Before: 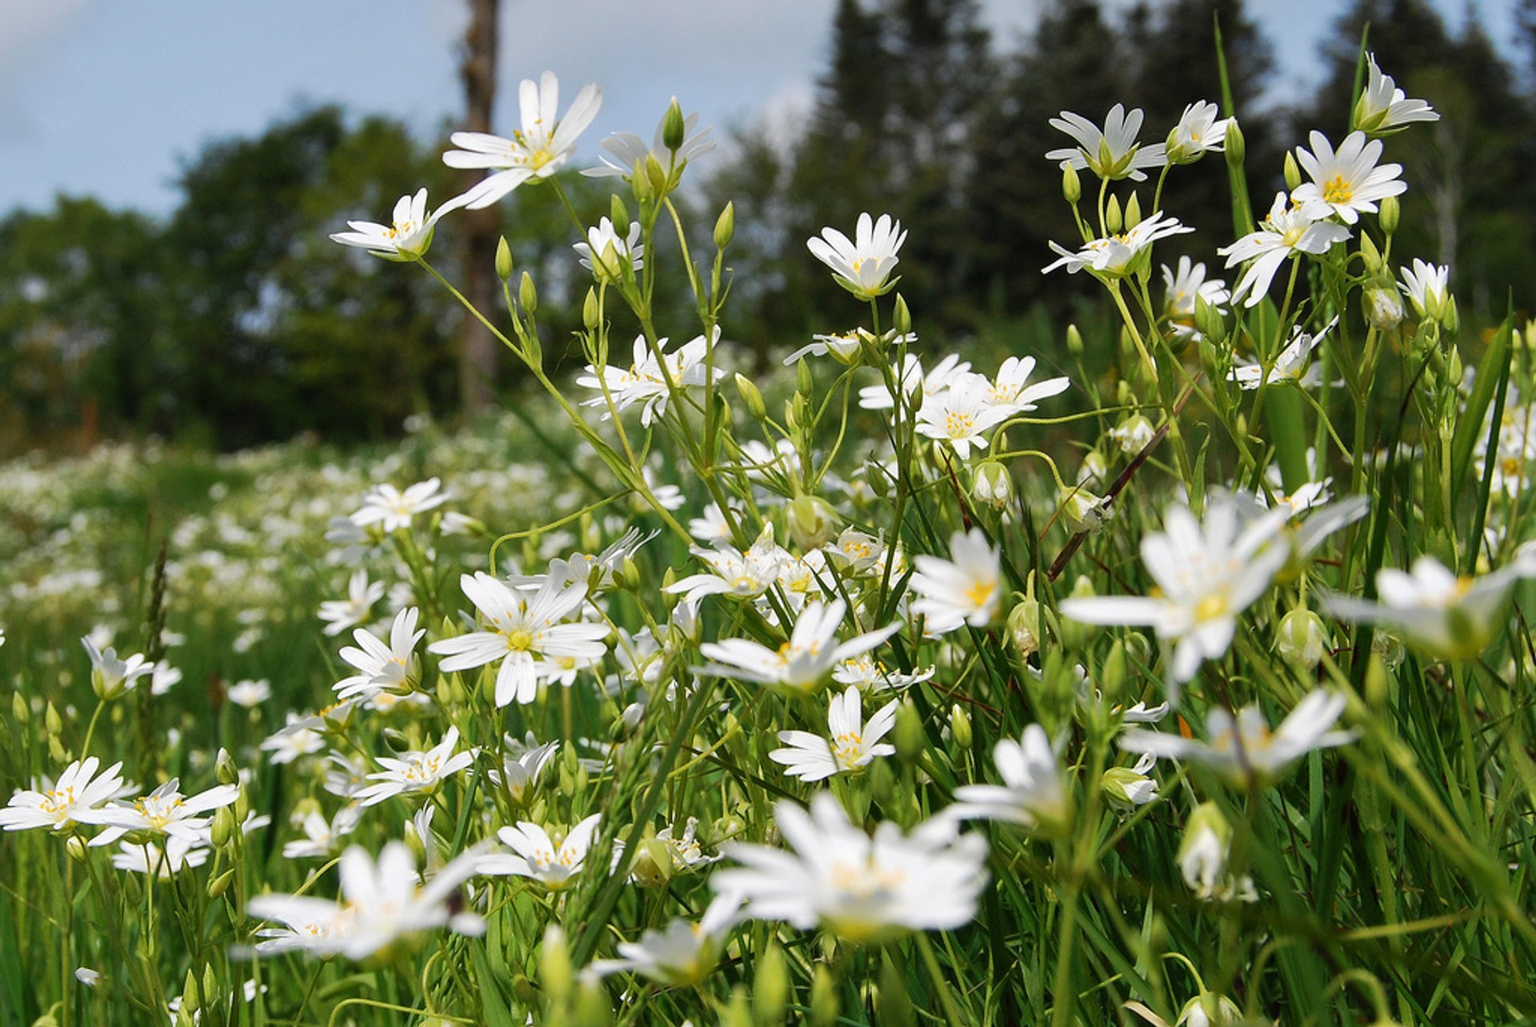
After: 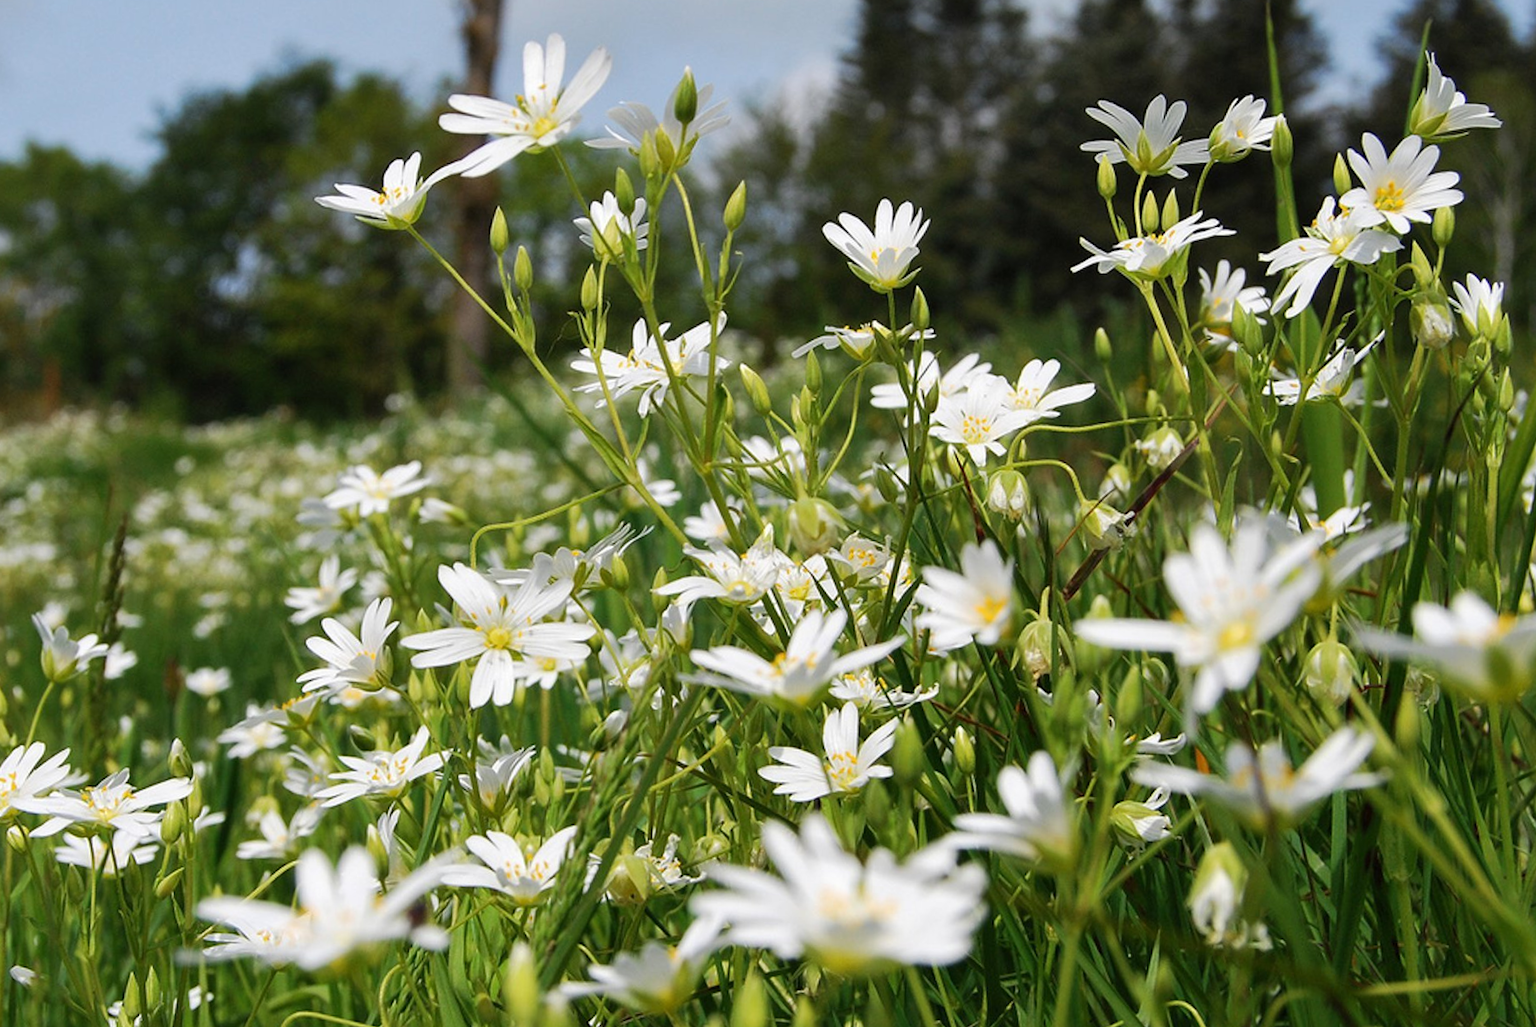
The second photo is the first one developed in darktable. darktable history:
crop and rotate: angle -2.51°
